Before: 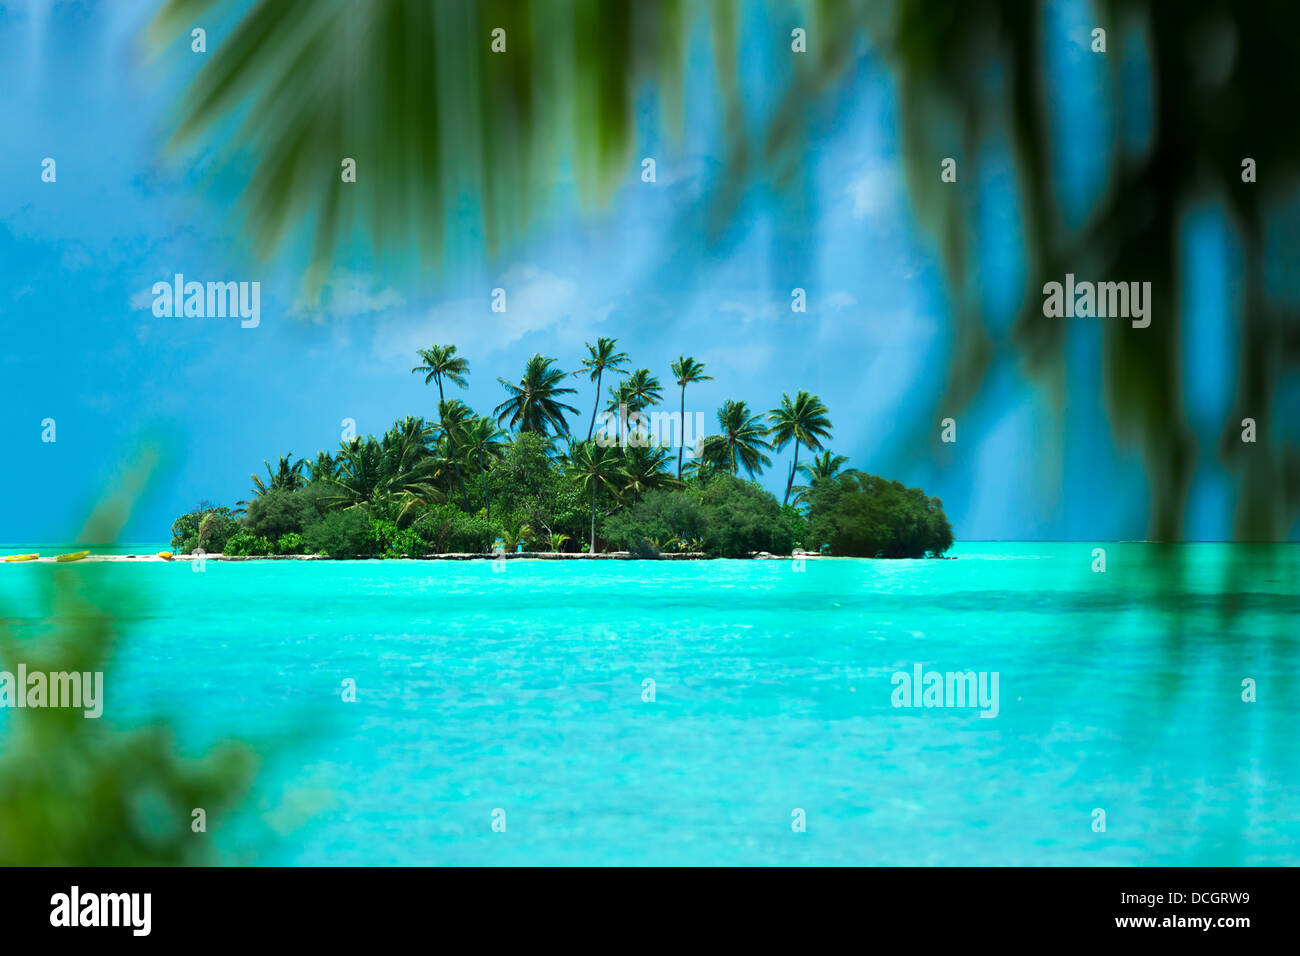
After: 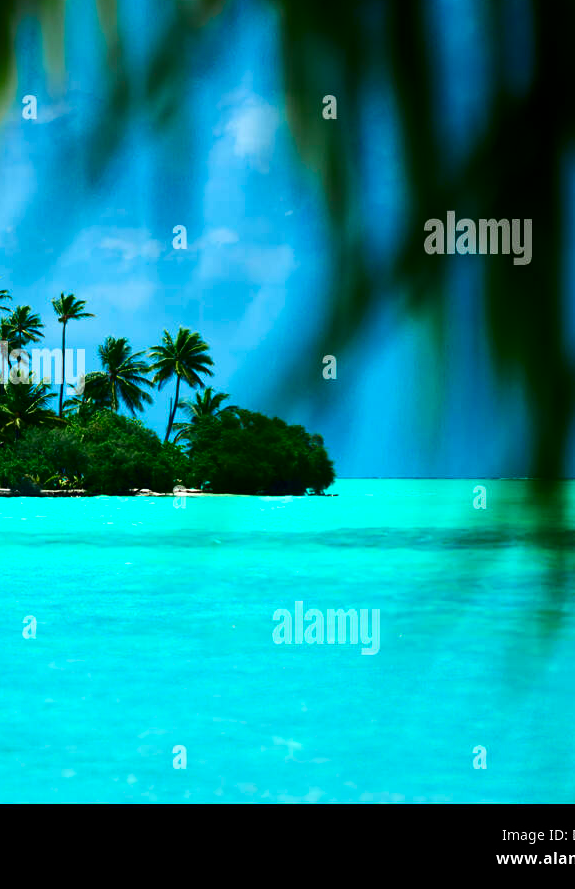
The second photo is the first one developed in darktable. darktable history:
contrast brightness saturation: contrast 0.22, brightness -0.19, saturation 0.24
crop: left 47.628%, top 6.643%, right 7.874%
